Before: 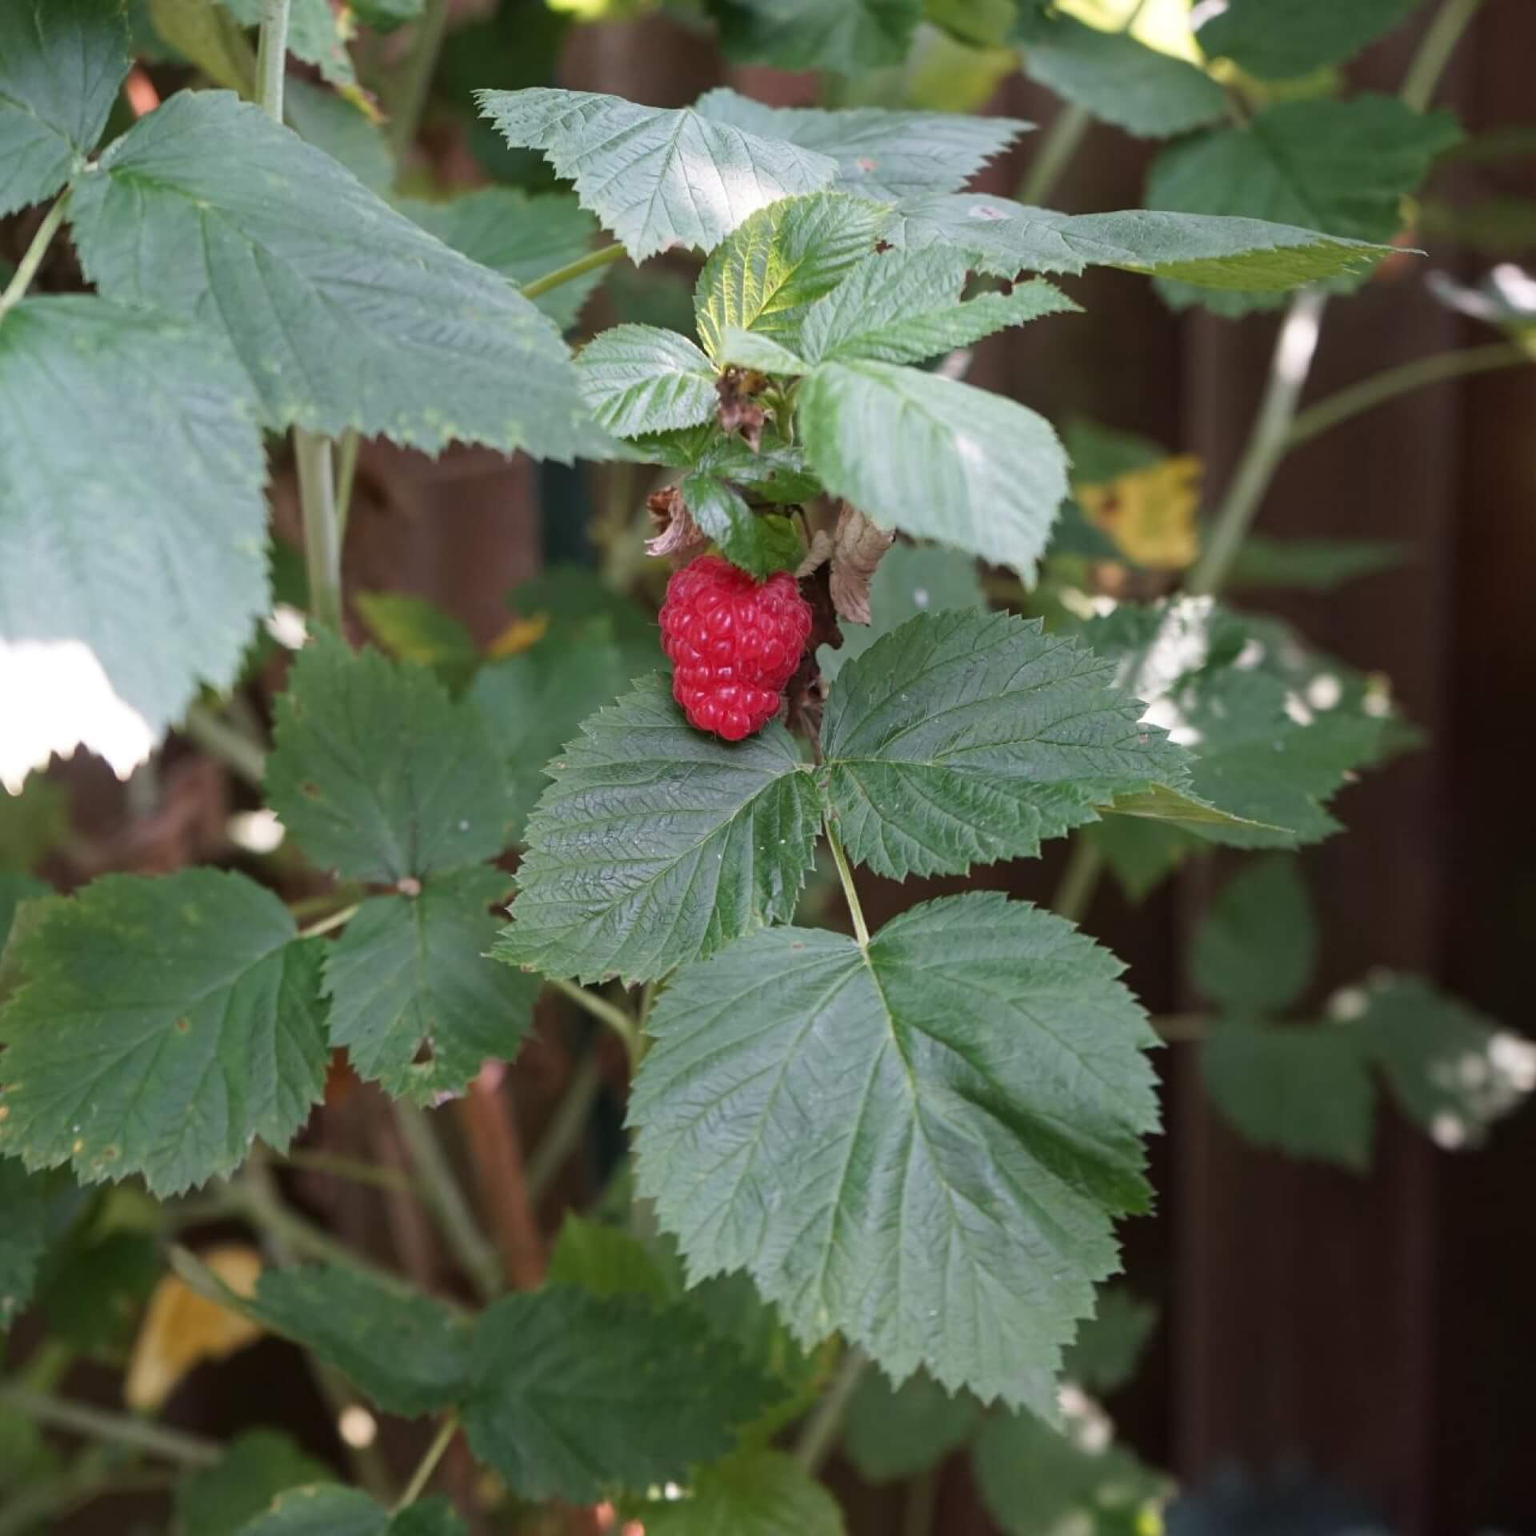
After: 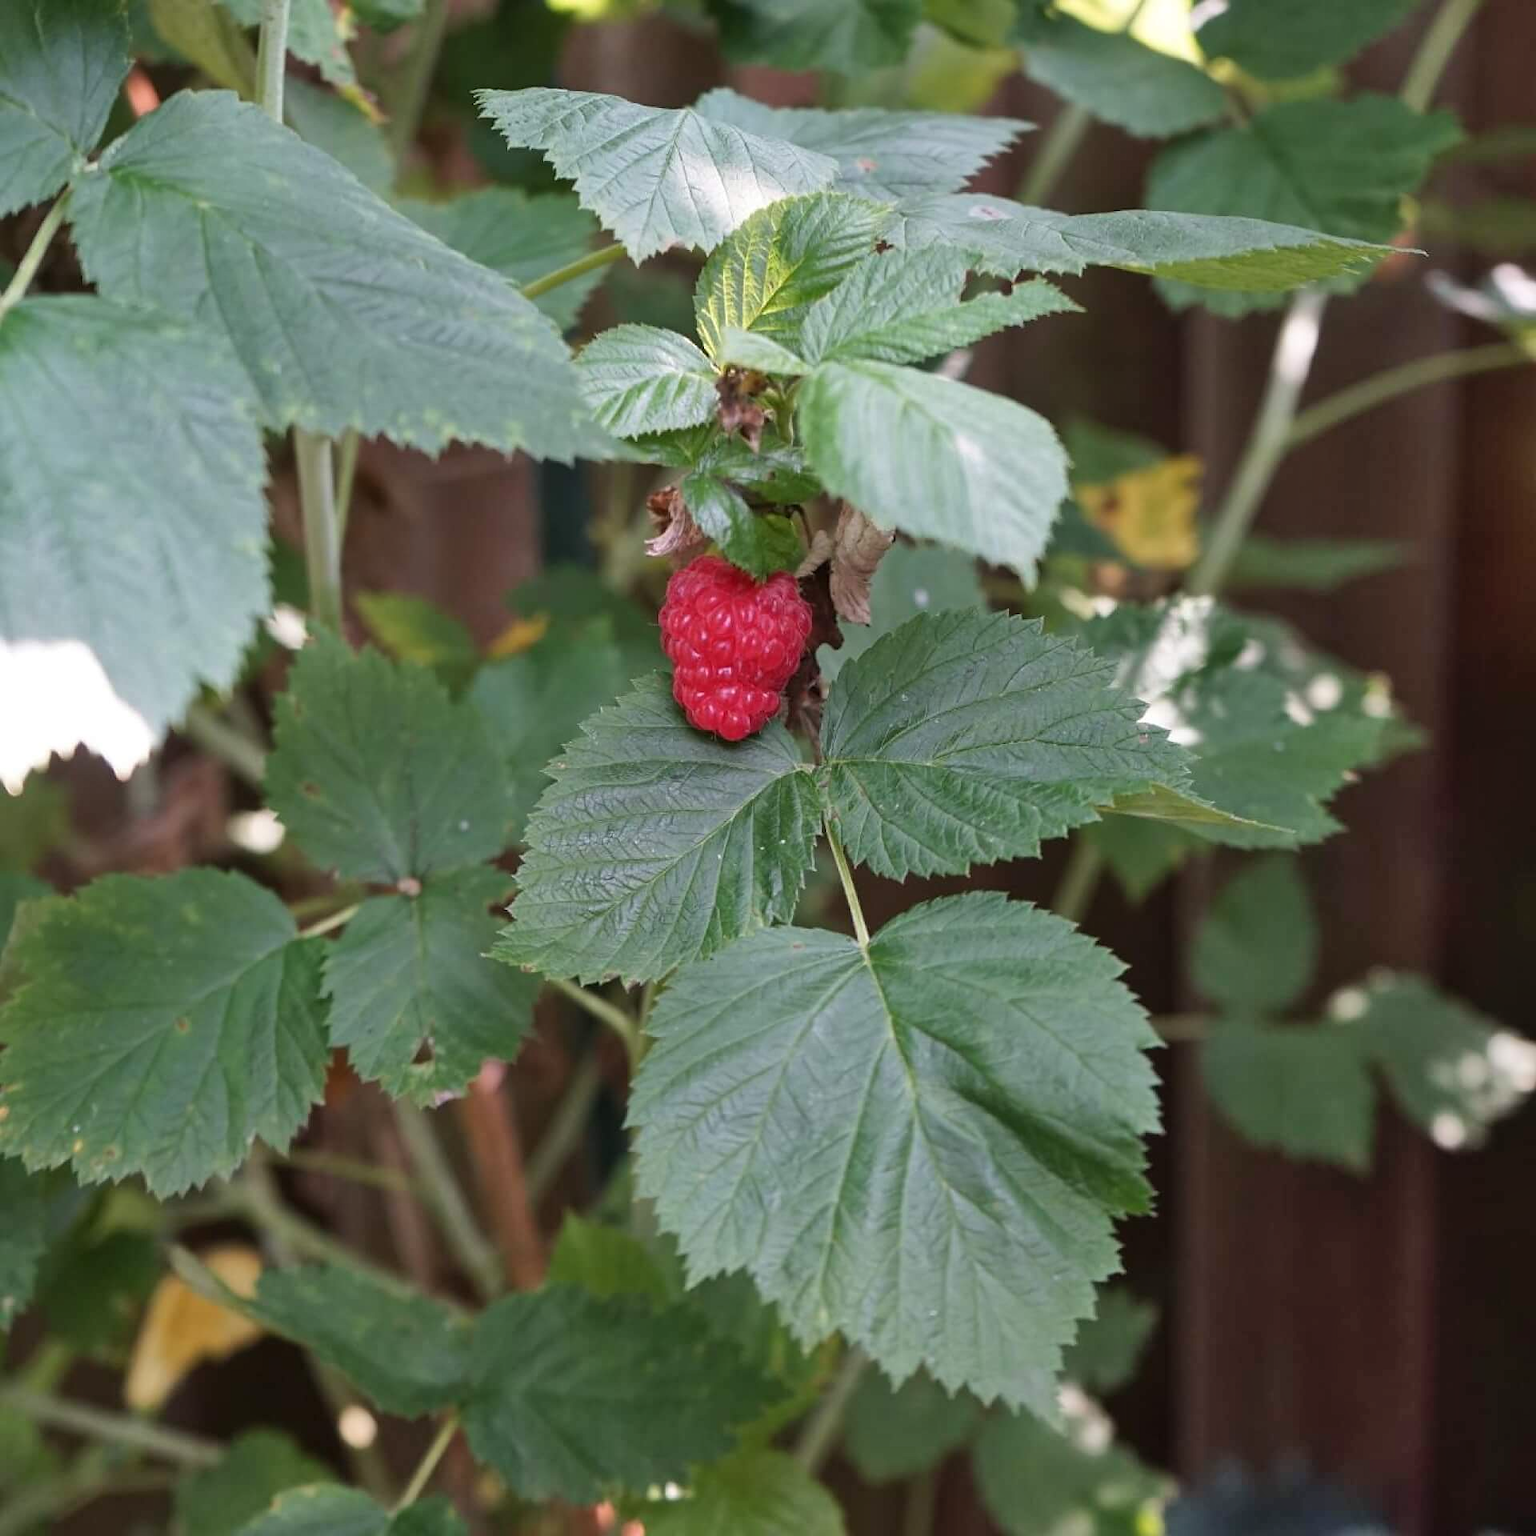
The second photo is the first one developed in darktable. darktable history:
sharpen: radius 0.989, threshold 0.871
shadows and highlights: soften with gaussian
